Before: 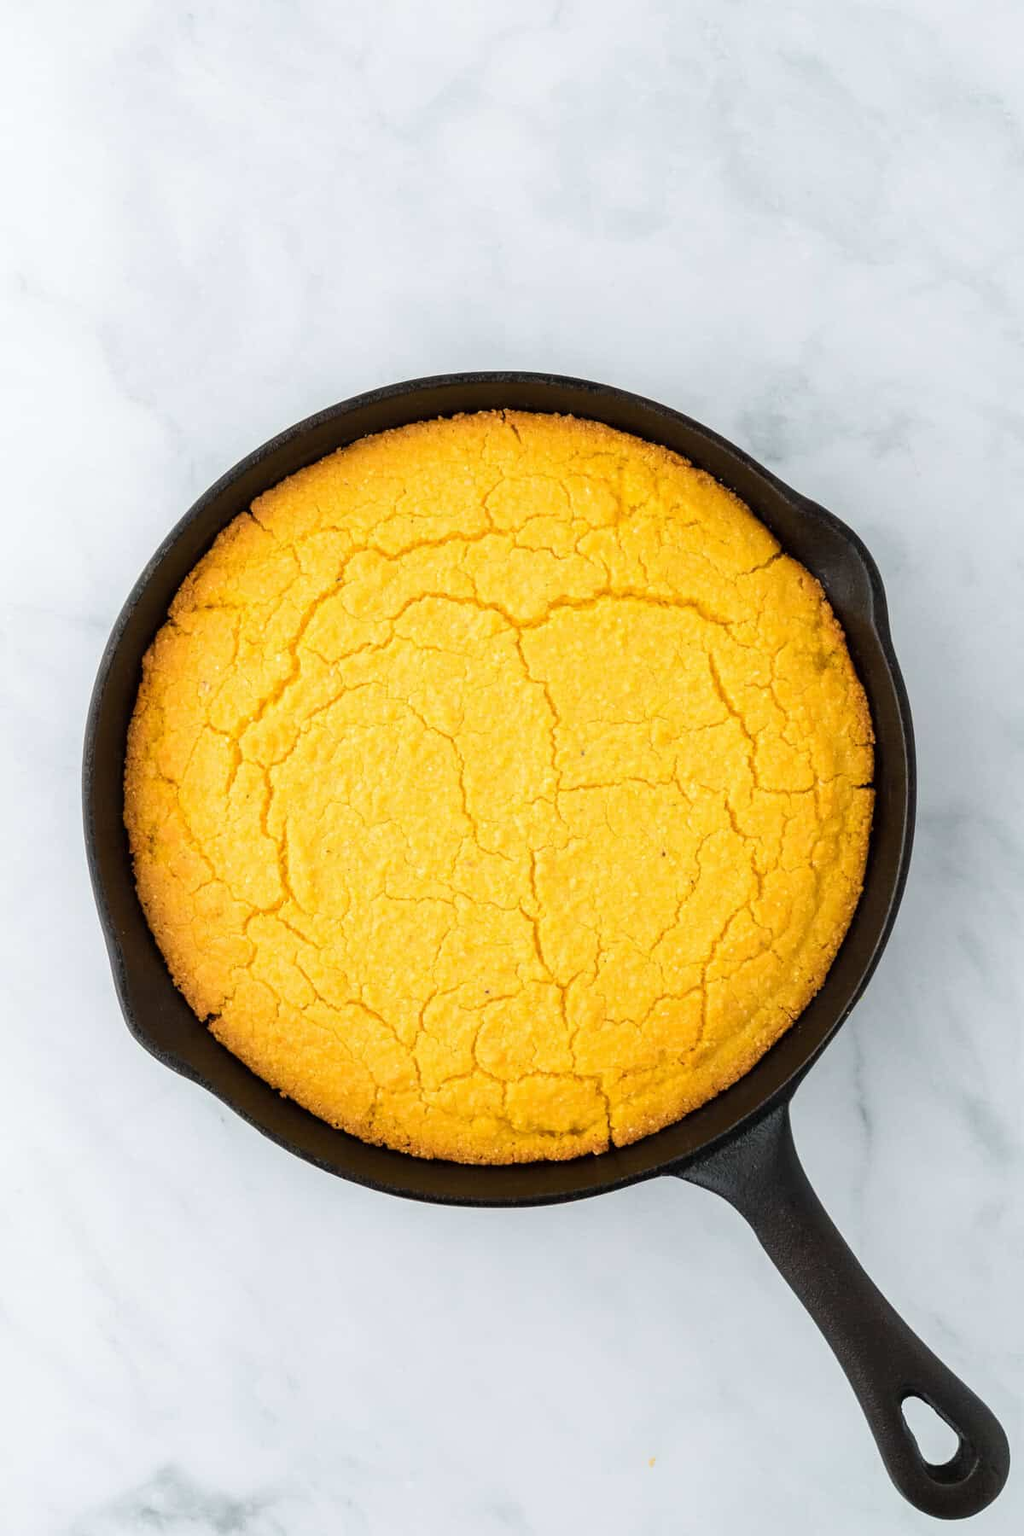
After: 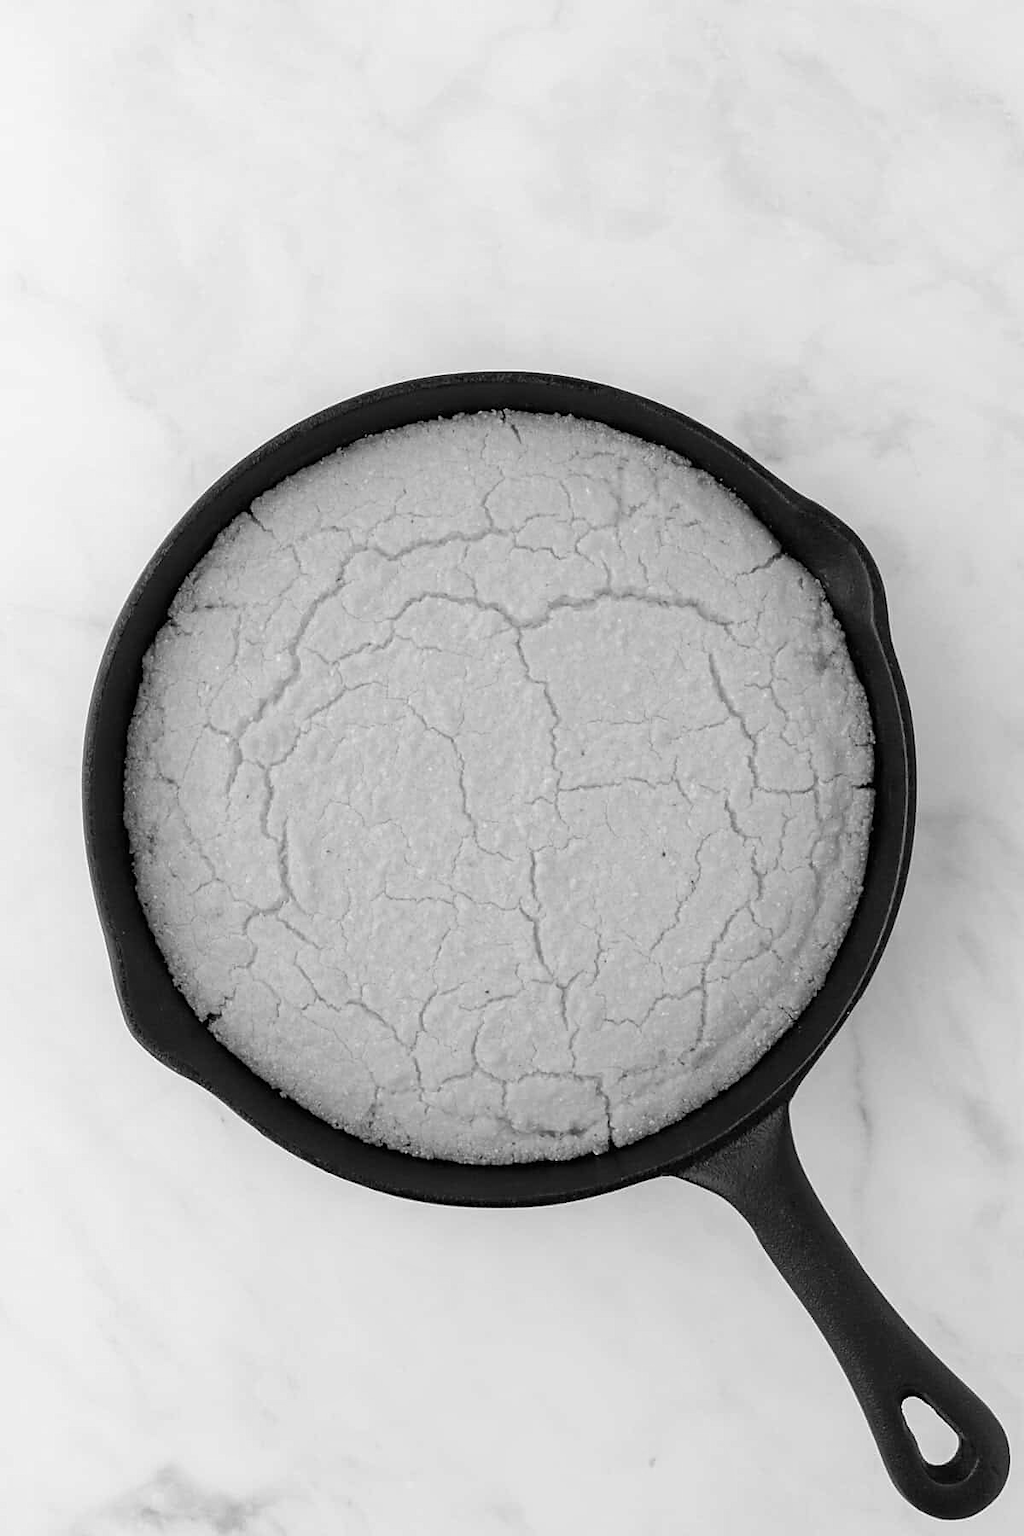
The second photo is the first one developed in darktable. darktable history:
sharpen: radius 1.837, amount 0.401, threshold 1.492
color calibration: output gray [0.267, 0.423, 0.267, 0], illuminant F (fluorescent), F source F9 (Cool White Deluxe 4150 K) – high CRI, x 0.375, y 0.373, temperature 4152.13 K
tone equalizer: mask exposure compensation -0.503 EV
